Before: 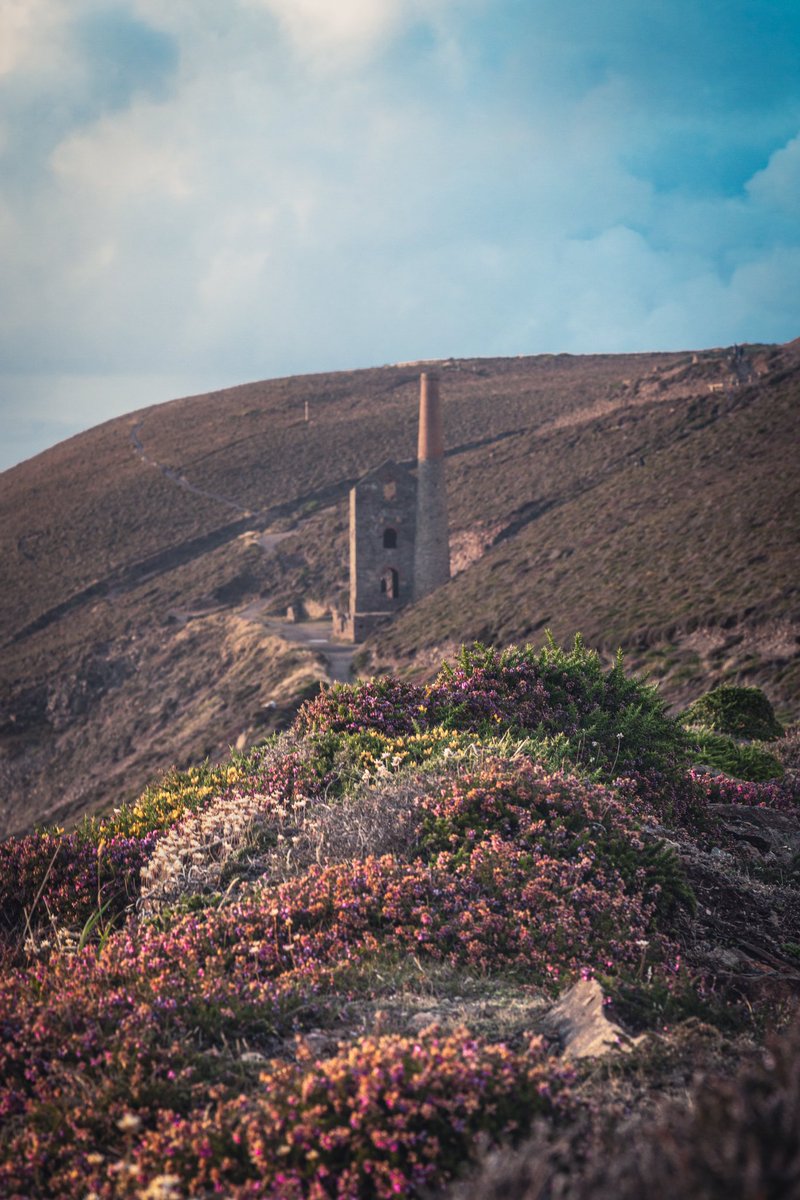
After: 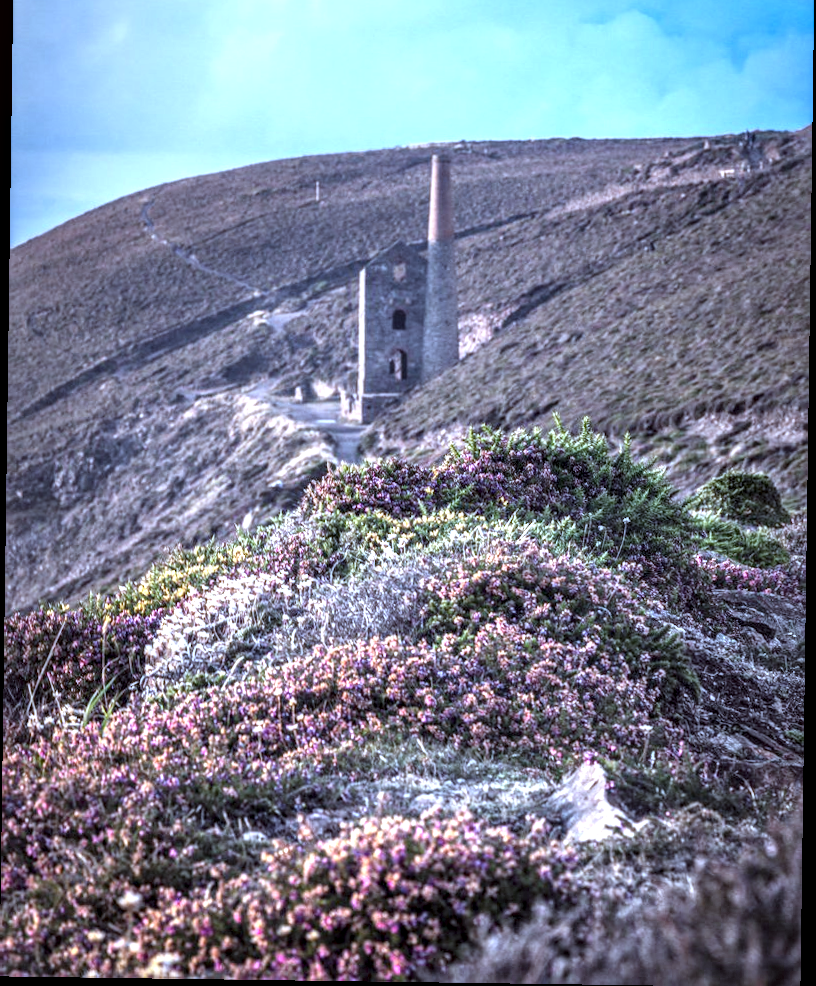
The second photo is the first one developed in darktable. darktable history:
exposure: black level correction 0.001, exposure 0.5 EV, compensate exposure bias true, compensate highlight preservation false
rotate and perspective: rotation 0.8°, automatic cropping off
crop and rotate: top 18.507%
white balance: red 0.871, blue 1.249
local contrast: highlights 20%, detail 197%
color correction: highlights a* -3.28, highlights b* -6.24, shadows a* 3.1, shadows b* 5.19
contrast brightness saturation: brightness 0.15
